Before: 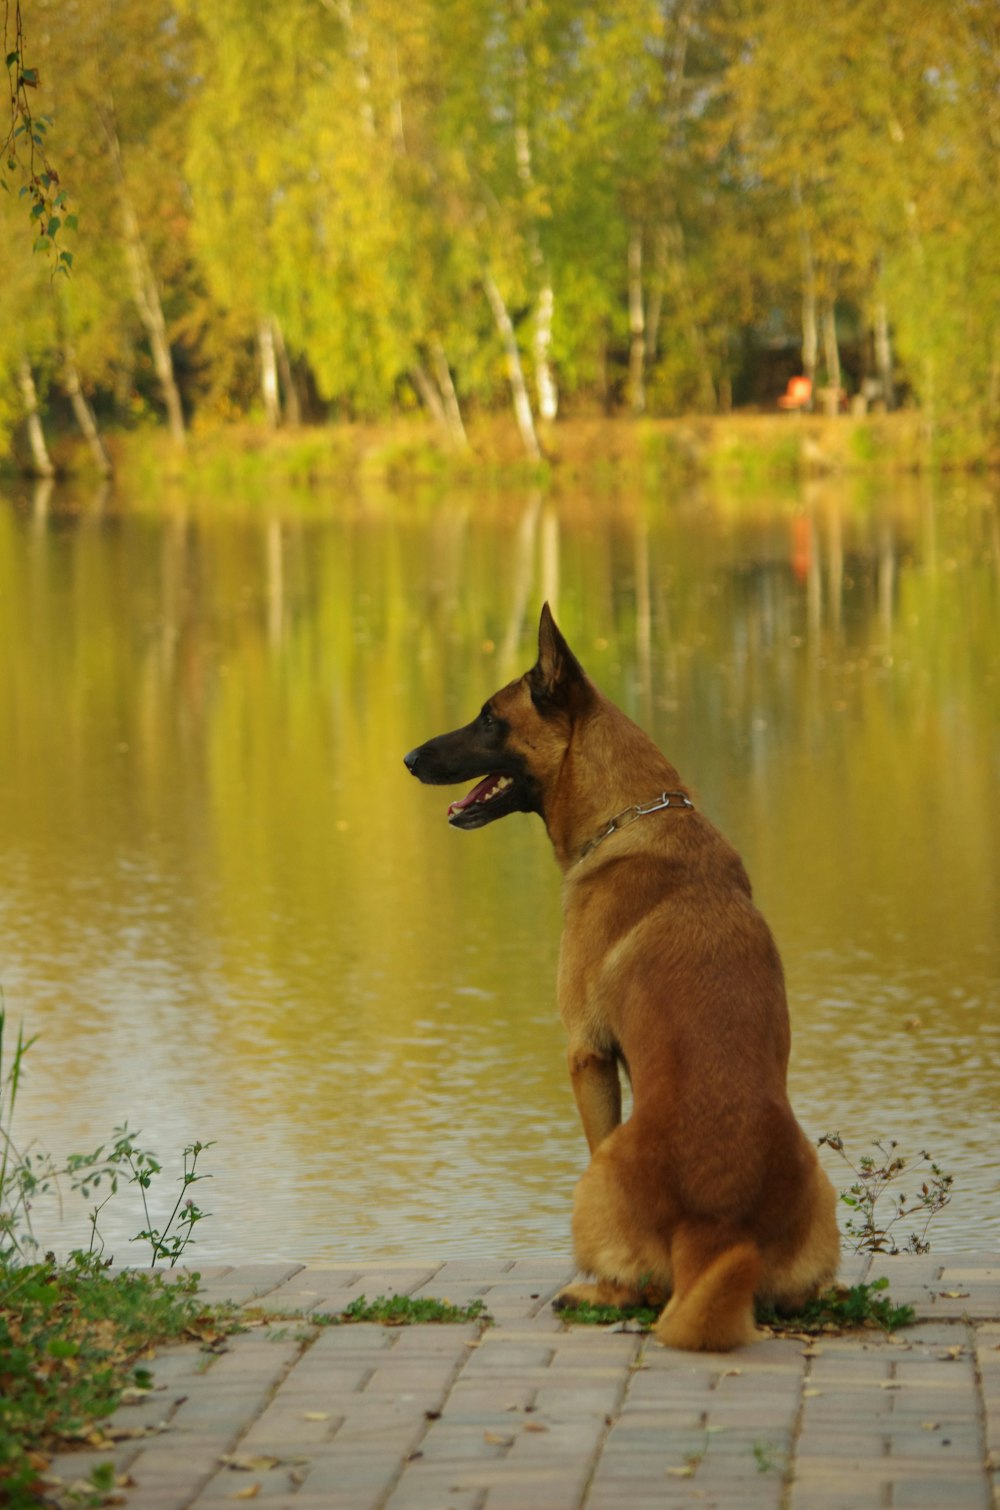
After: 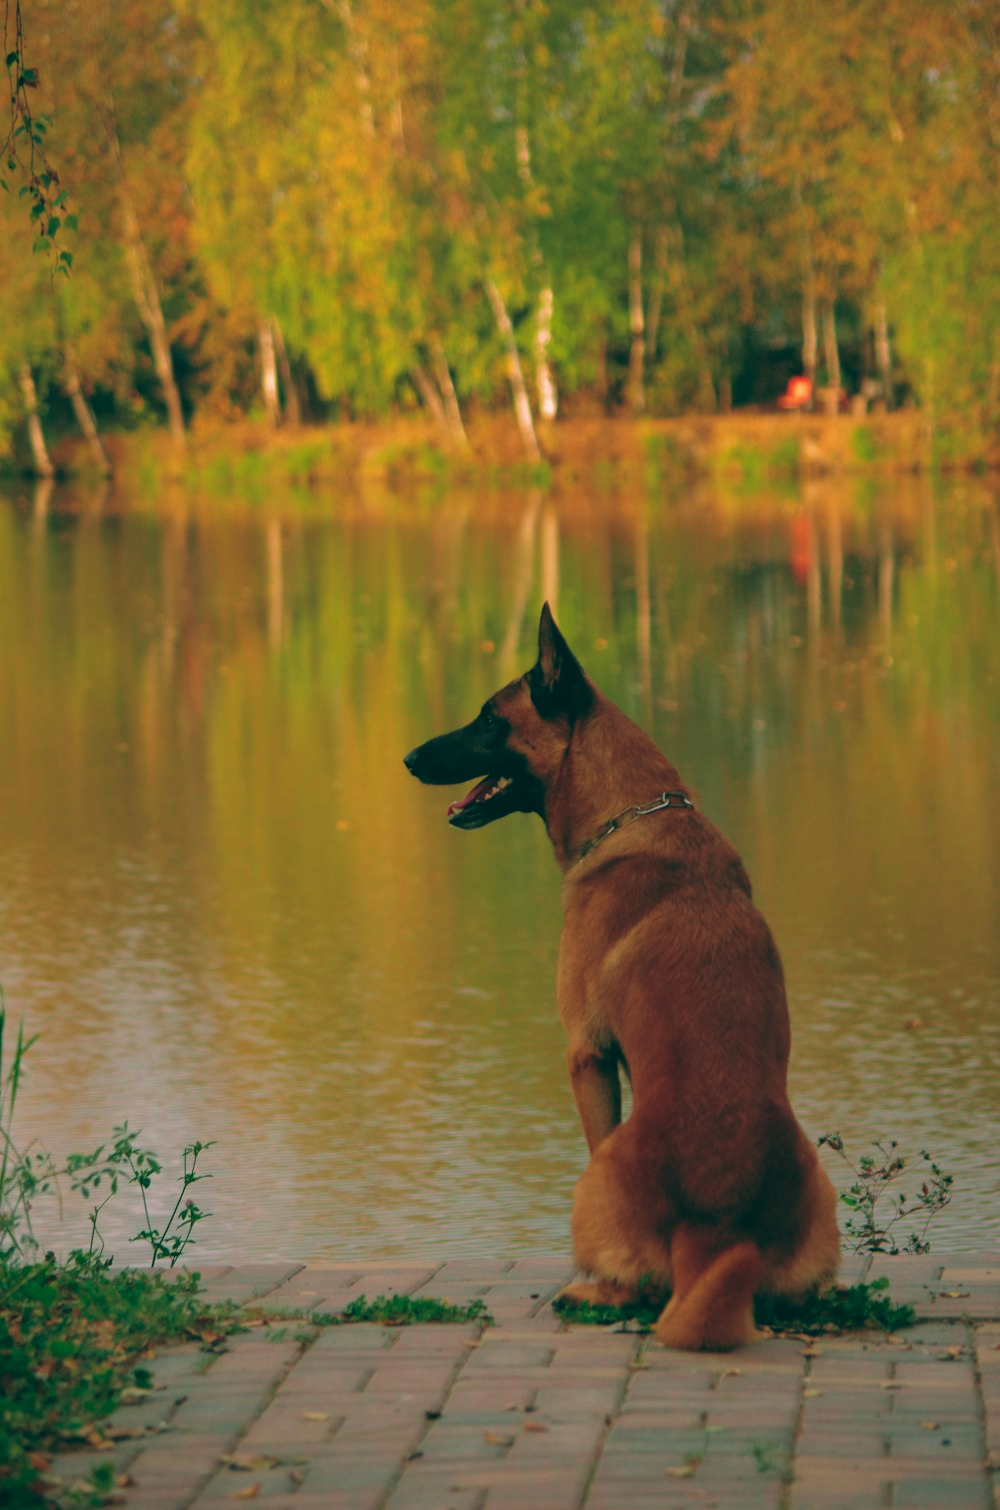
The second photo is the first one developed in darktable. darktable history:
color balance: lift [1.016, 0.983, 1, 1.017], gamma [0.78, 1.018, 1.043, 0.957], gain [0.786, 1.063, 0.937, 1.017], input saturation 118.26%, contrast 13.43%, contrast fulcrum 21.62%, output saturation 82.76%
tone curve: curves: ch0 [(0, 0) (0.045, 0.074) (0.883, 0.858) (1, 1)]; ch1 [(0, 0) (0.149, 0.074) (0.379, 0.327) (0.427, 0.401) (0.489, 0.479) (0.505, 0.515) (0.537, 0.573) (0.563, 0.599) (1, 1)]; ch2 [(0, 0) (0.307, 0.298) (0.388, 0.375) (0.443, 0.456) (0.485, 0.492) (1, 1)], color space Lab, independent channels, preserve colors none
